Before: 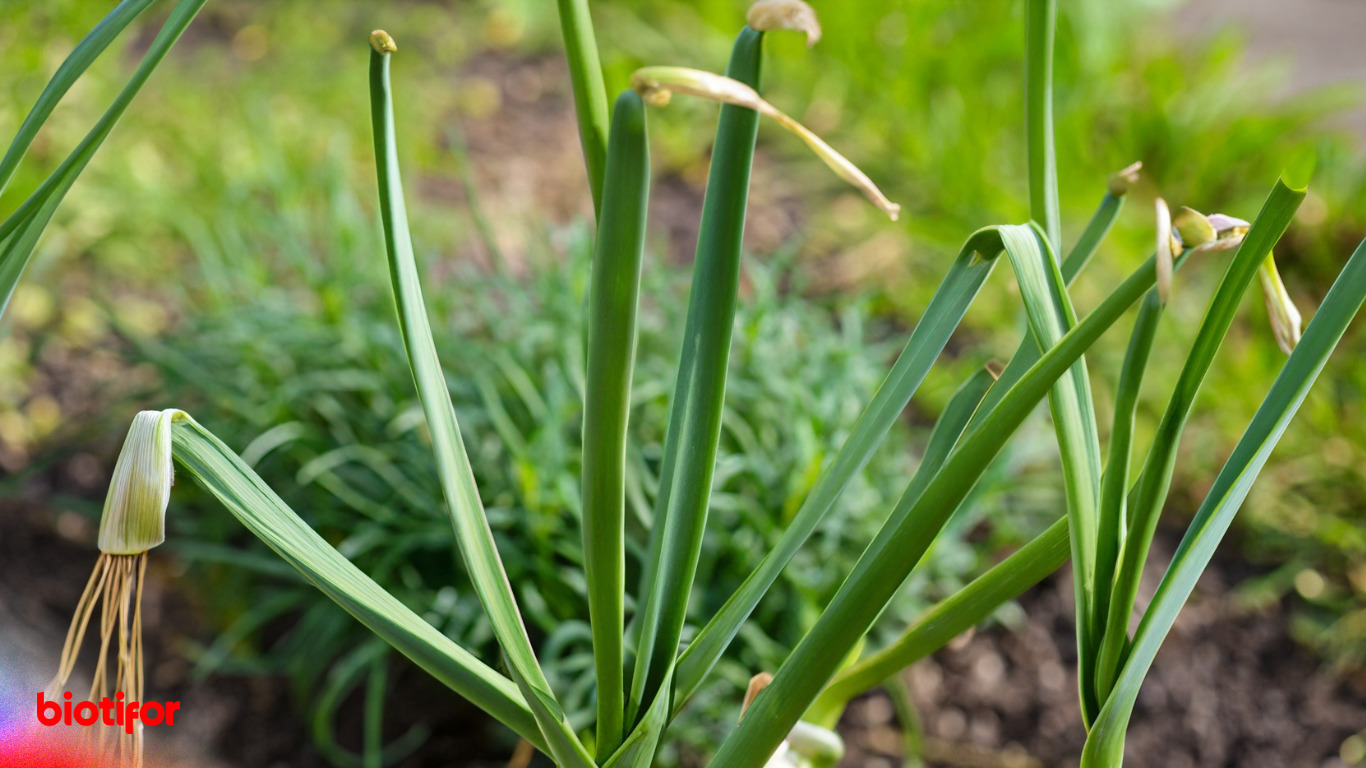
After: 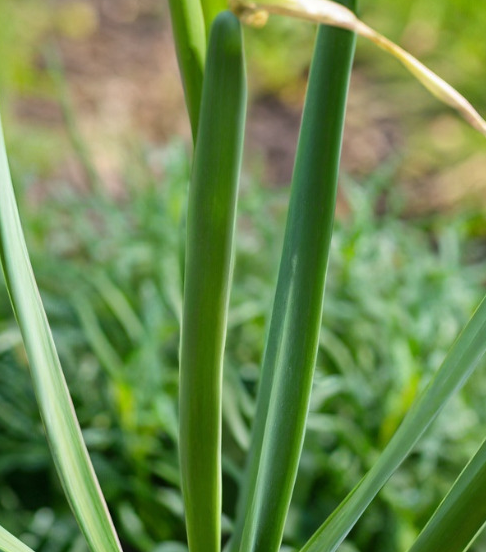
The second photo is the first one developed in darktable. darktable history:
crop and rotate: left 29.574%, top 10.378%, right 34.795%, bottom 17.726%
